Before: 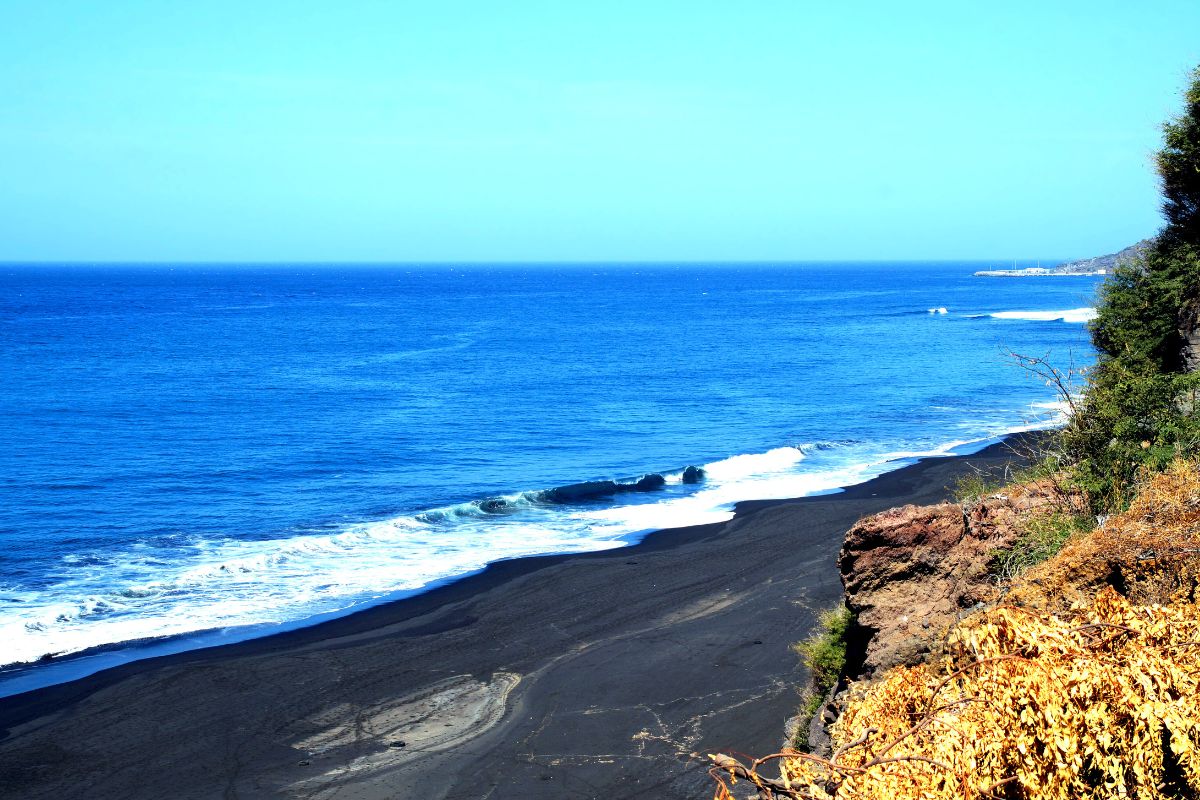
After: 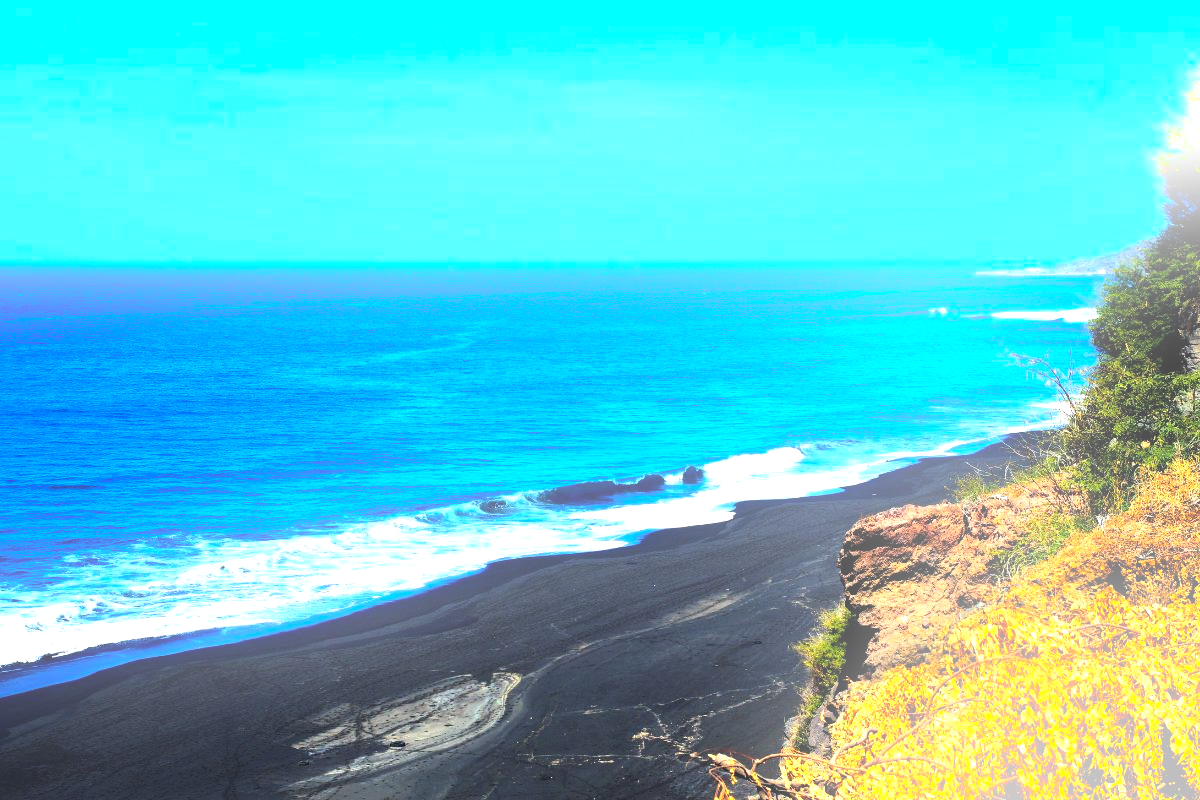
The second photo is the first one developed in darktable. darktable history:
color zones: curves: ch0 [(0, 0.558) (0.143, 0.559) (0.286, 0.529) (0.429, 0.505) (0.571, 0.5) (0.714, 0.5) (0.857, 0.5) (1, 0.558)]; ch1 [(0, 0.469) (0.01, 0.469) (0.12, 0.446) (0.248, 0.469) (0.5, 0.5) (0.748, 0.5) (0.99, 0.469) (1, 0.469)]
color balance rgb: global offset › luminance 0.71%, perceptual saturation grading › global saturation -11.5%, perceptual brilliance grading › highlights 17.77%, perceptual brilliance grading › mid-tones 31.71%, perceptual brilliance grading › shadows -31.01%, global vibrance 50%
bloom: on, module defaults
